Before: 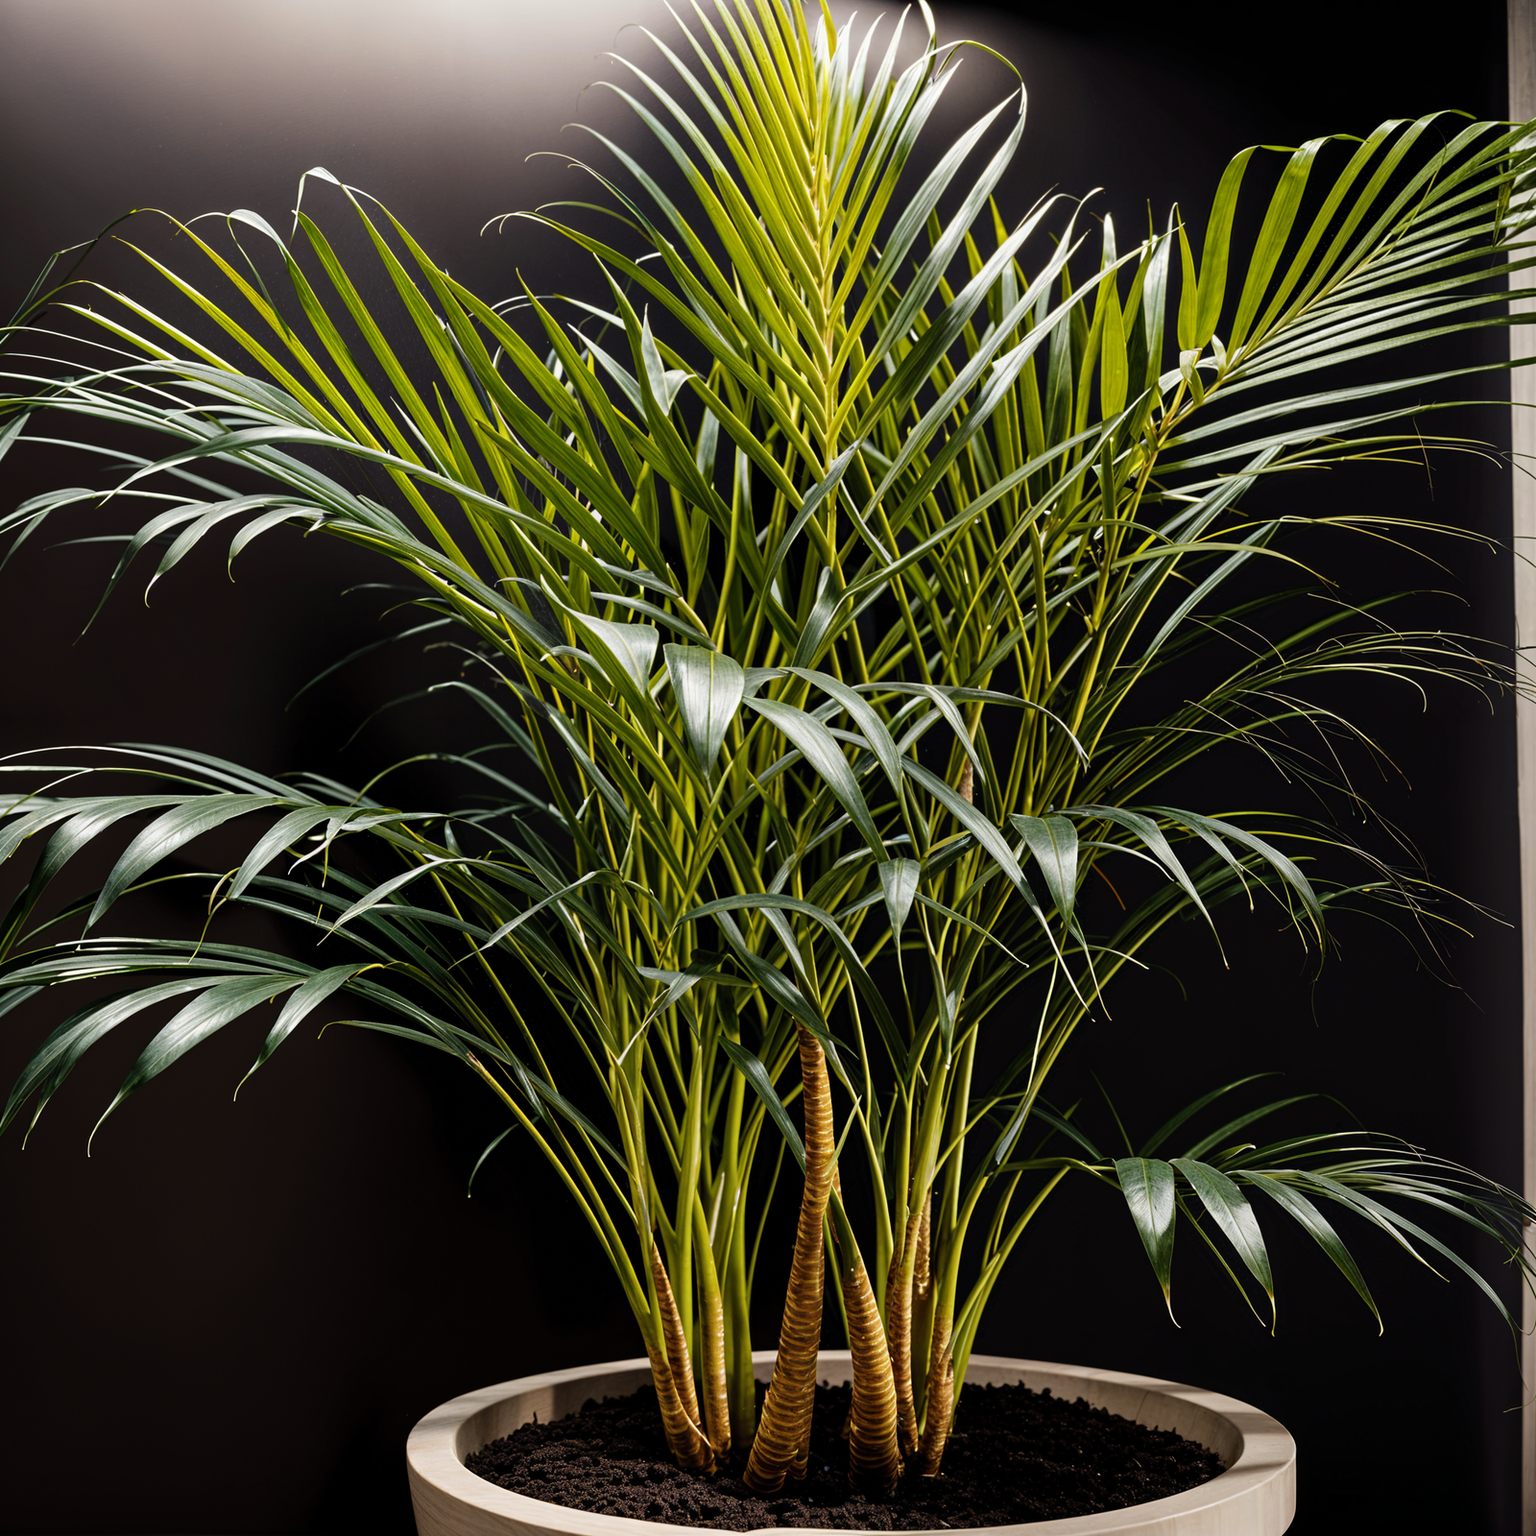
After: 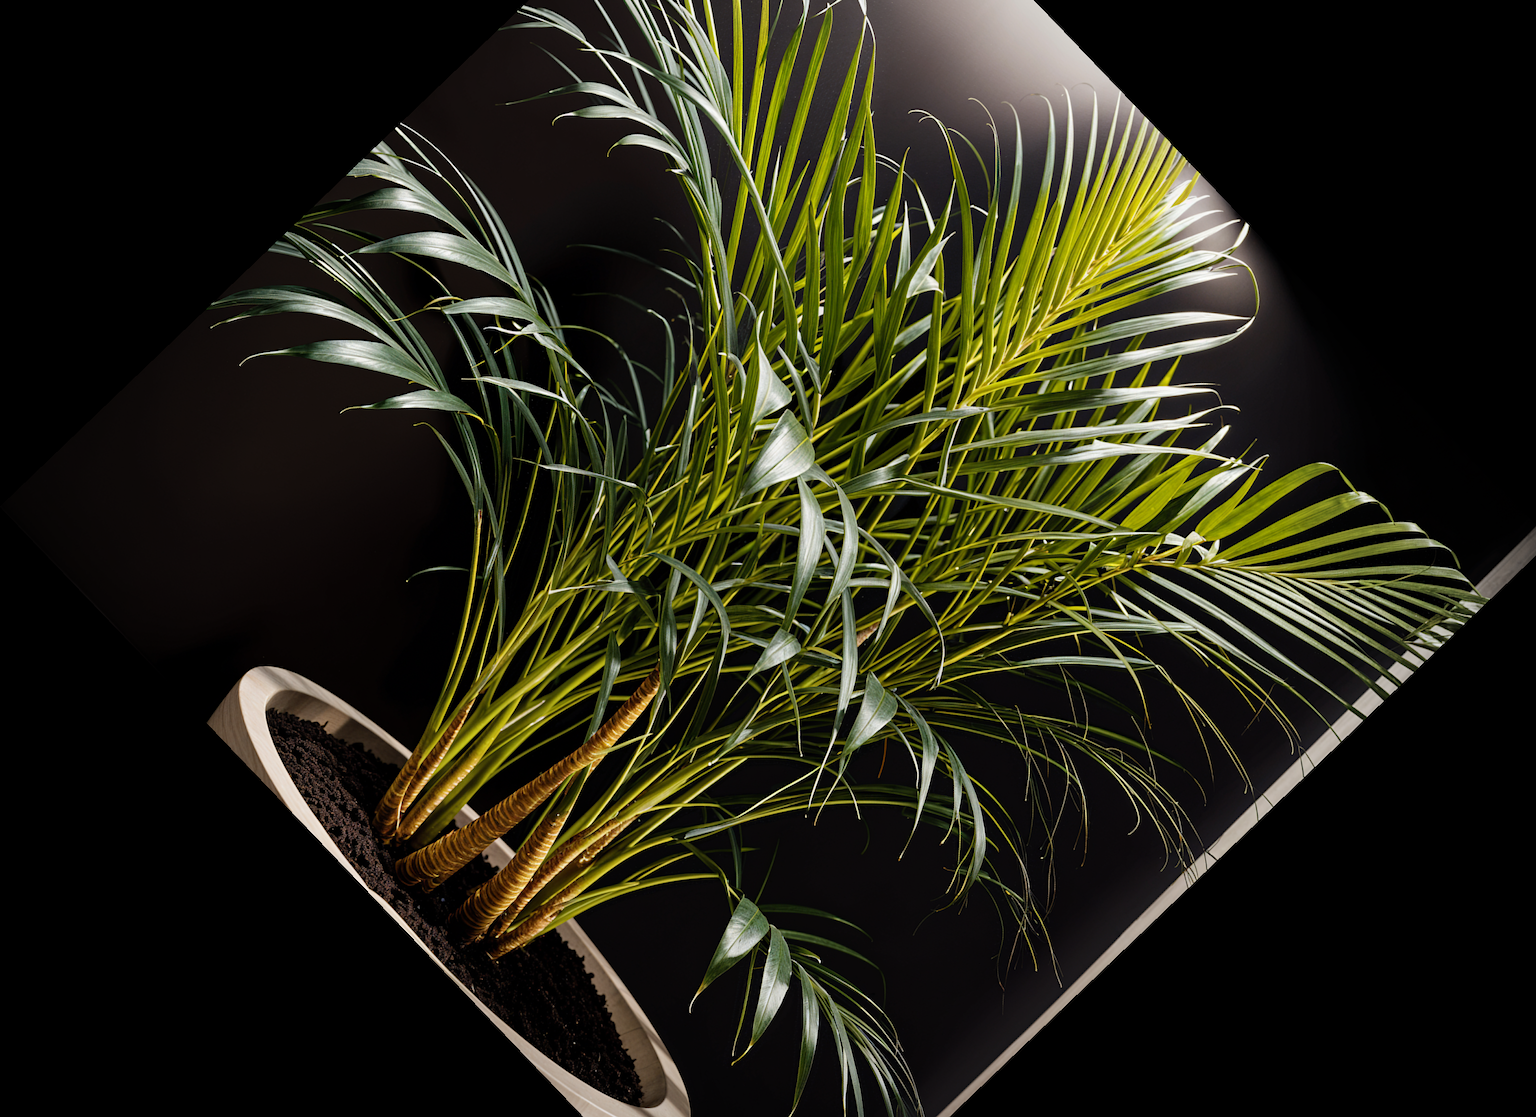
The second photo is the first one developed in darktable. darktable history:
crop and rotate: angle -46.26°, top 16.234%, right 0.912%, bottom 11.704%
vignetting: fall-off start 67.15%, brightness -0.442, saturation -0.691, width/height ratio 1.011, unbound false
